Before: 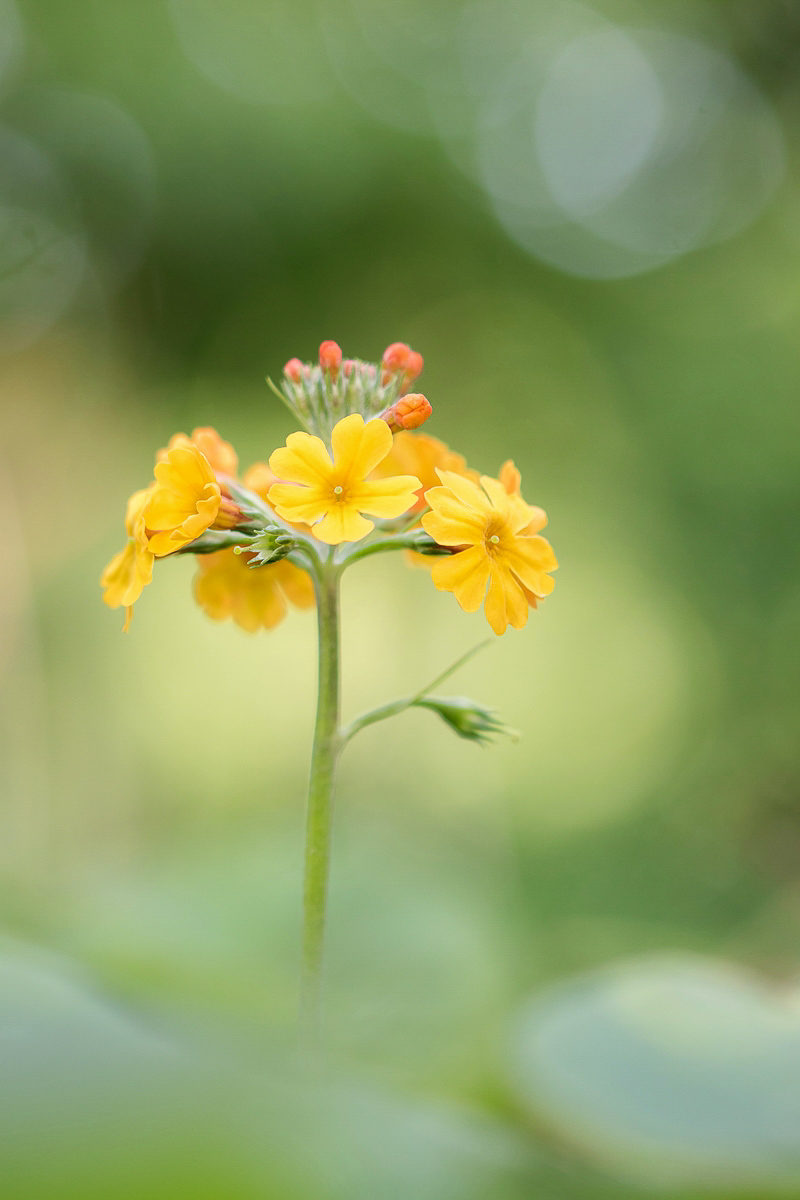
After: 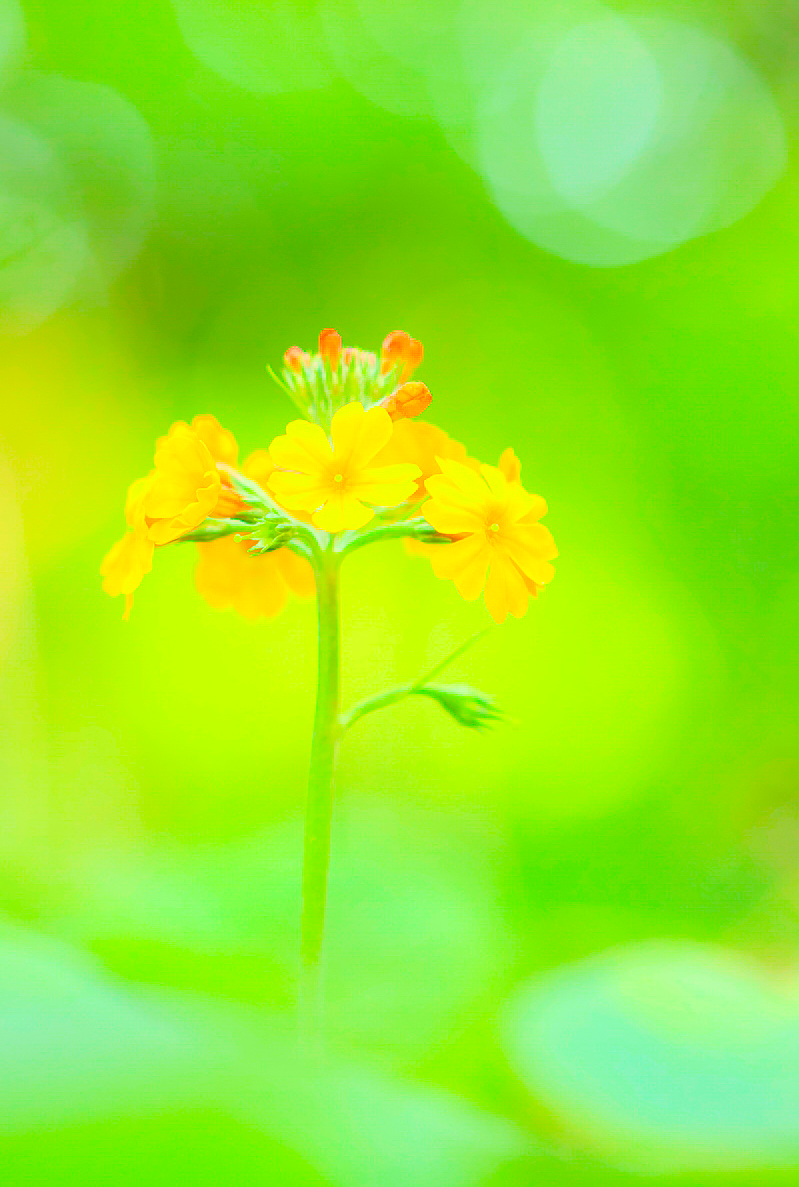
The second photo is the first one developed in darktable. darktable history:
color balance rgb: perceptual saturation grading › global saturation 20%, global vibrance 20%
color correction: highlights a* -10.77, highlights b* 9.8, saturation 1.72
crop: top 1.049%, right 0.001%
contrast brightness saturation: brightness 1
